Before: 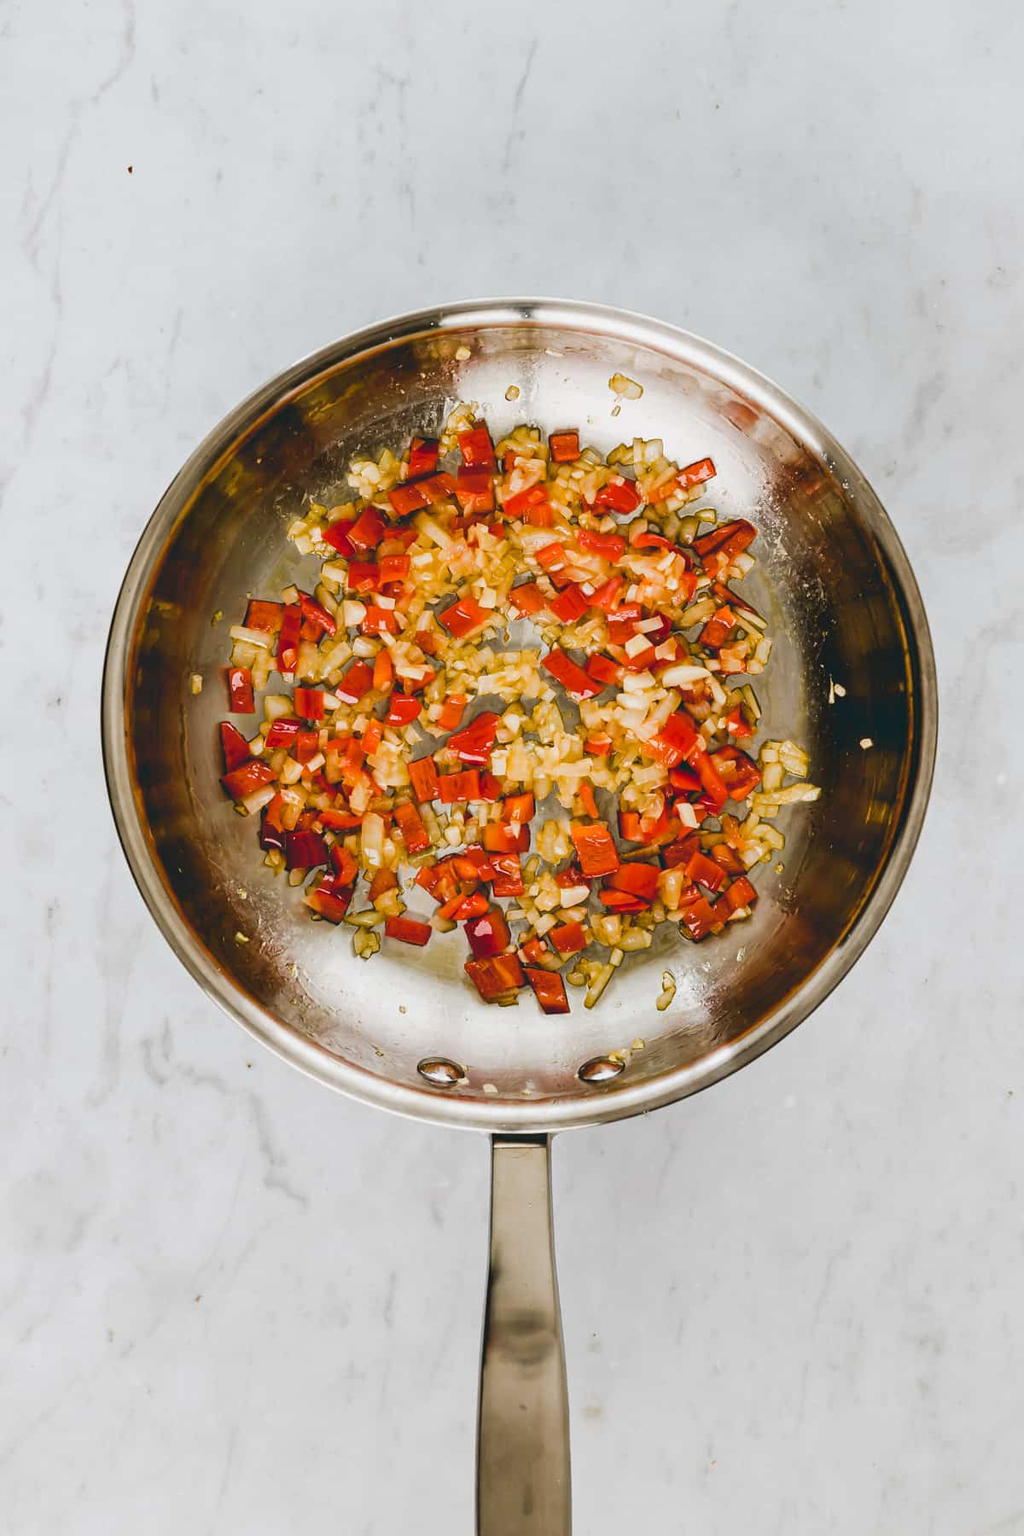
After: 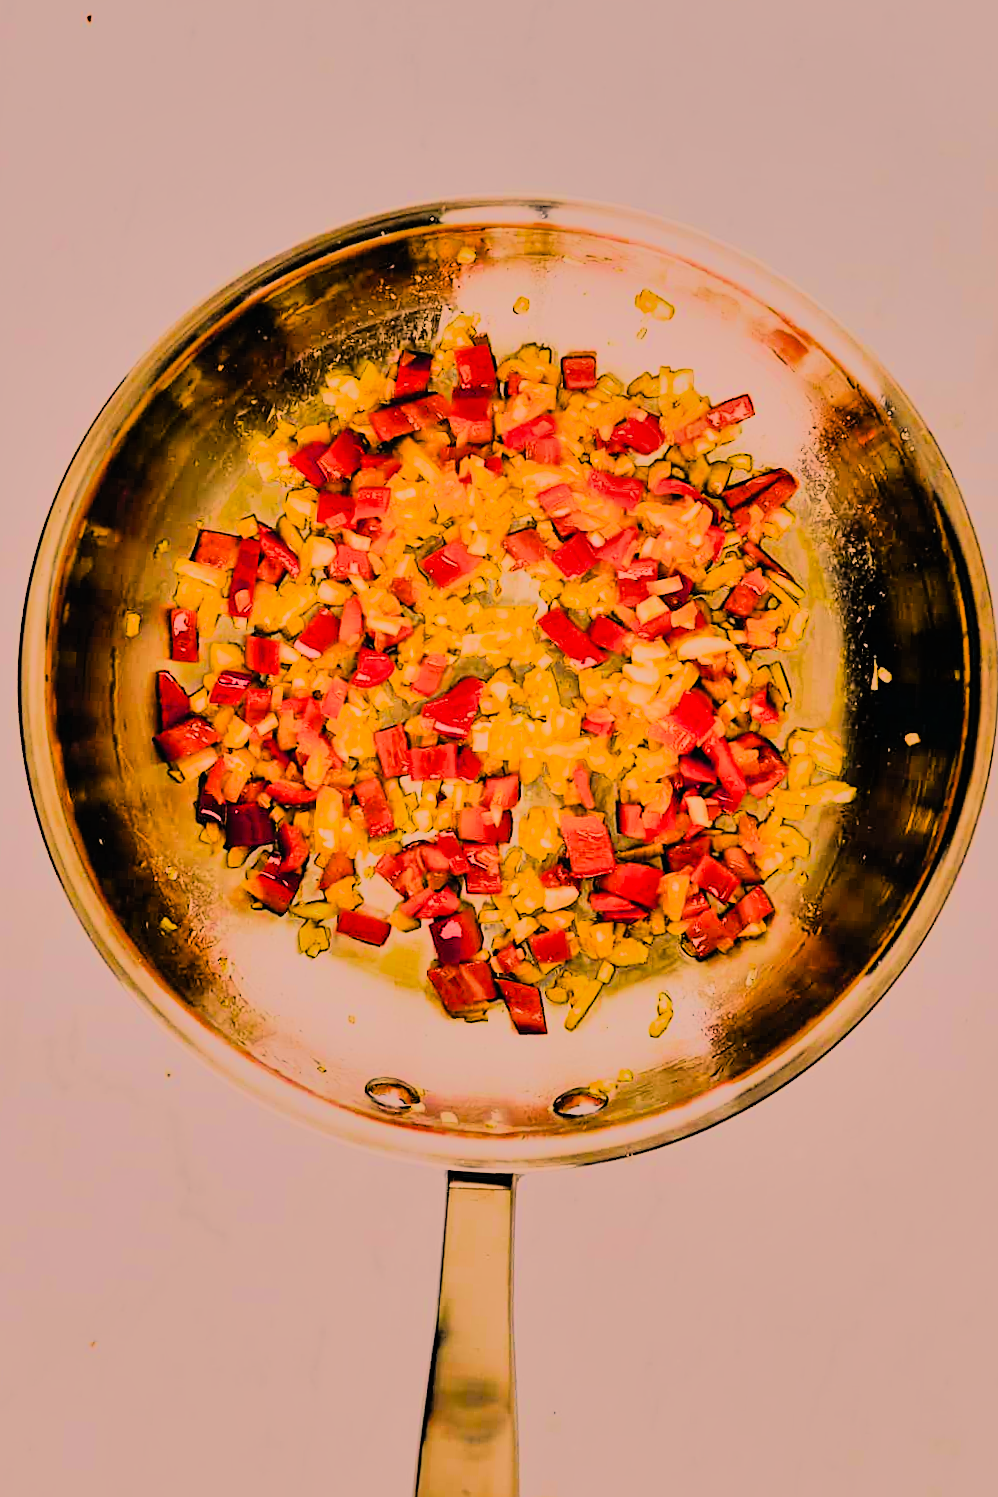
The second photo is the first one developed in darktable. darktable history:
color correction: highlights a* 21.16, highlights b* 19.61
color balance rgb: linear chroma grading › global chroma 15%, perceptual saturation grading › global saturation 30%
crop and rotate: angle -3.27°, left 5.211%, top 5.211%, right 4.607%, bottom 4.607%
rgb curve: curves: ch0 [(0, 0) (0.21, 0.15) (0.24, 0.21) (0.5, 0.75) (0.75, 0.96) (0.89, 0.99) (1, 1)]; ch1 [(0, 0.02) (0.21, 0.13) (0.25, 0.2) (0.5, 0.67) (0.75, 0.9) (0.89, 0.97) (1, 1)]; ch2 [(0, 0.02) (0.21, 0.13) (0.25, 0.2) (0.5, 0.67) (0.75, 0.9) (0.89, 0.97) (1, 1)], compensate middle gray true
filmic rgb: black relative exposure -7.65 EV, white relative exposure 4.56 EV, hardness 3.61, color science v6 (2022)
shadows and highlights: shadows 40, highlights -60
sharpen: on, module defaults
